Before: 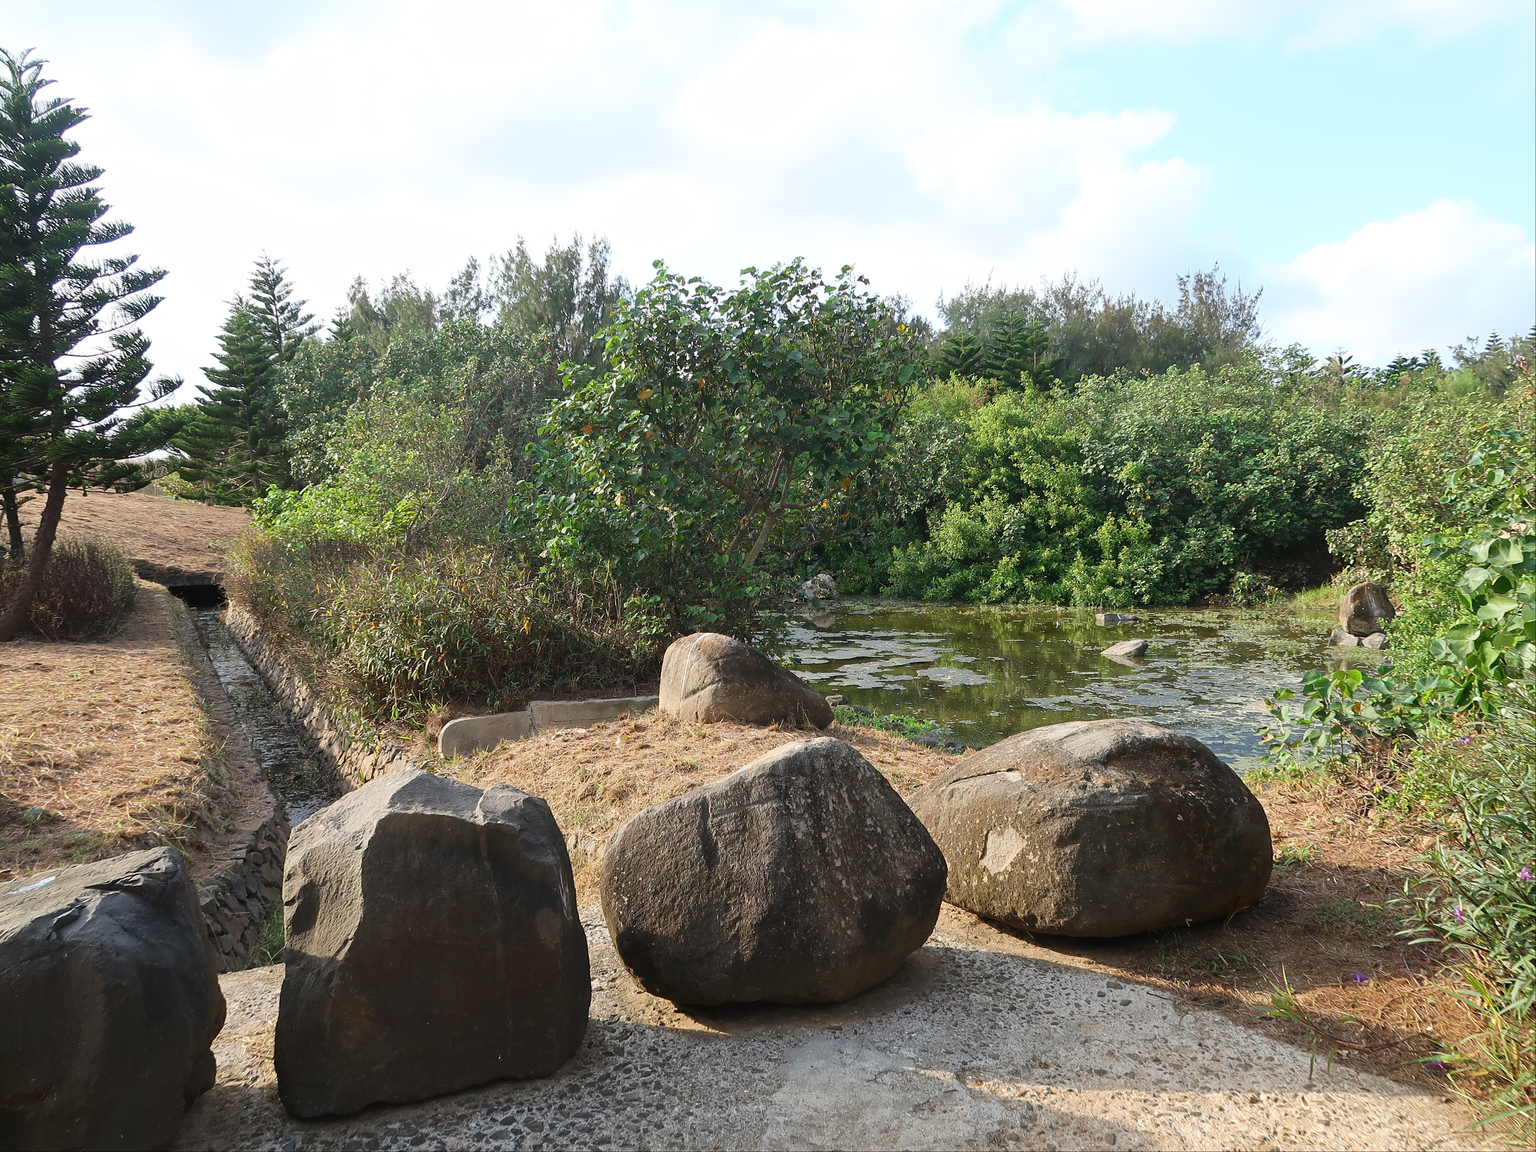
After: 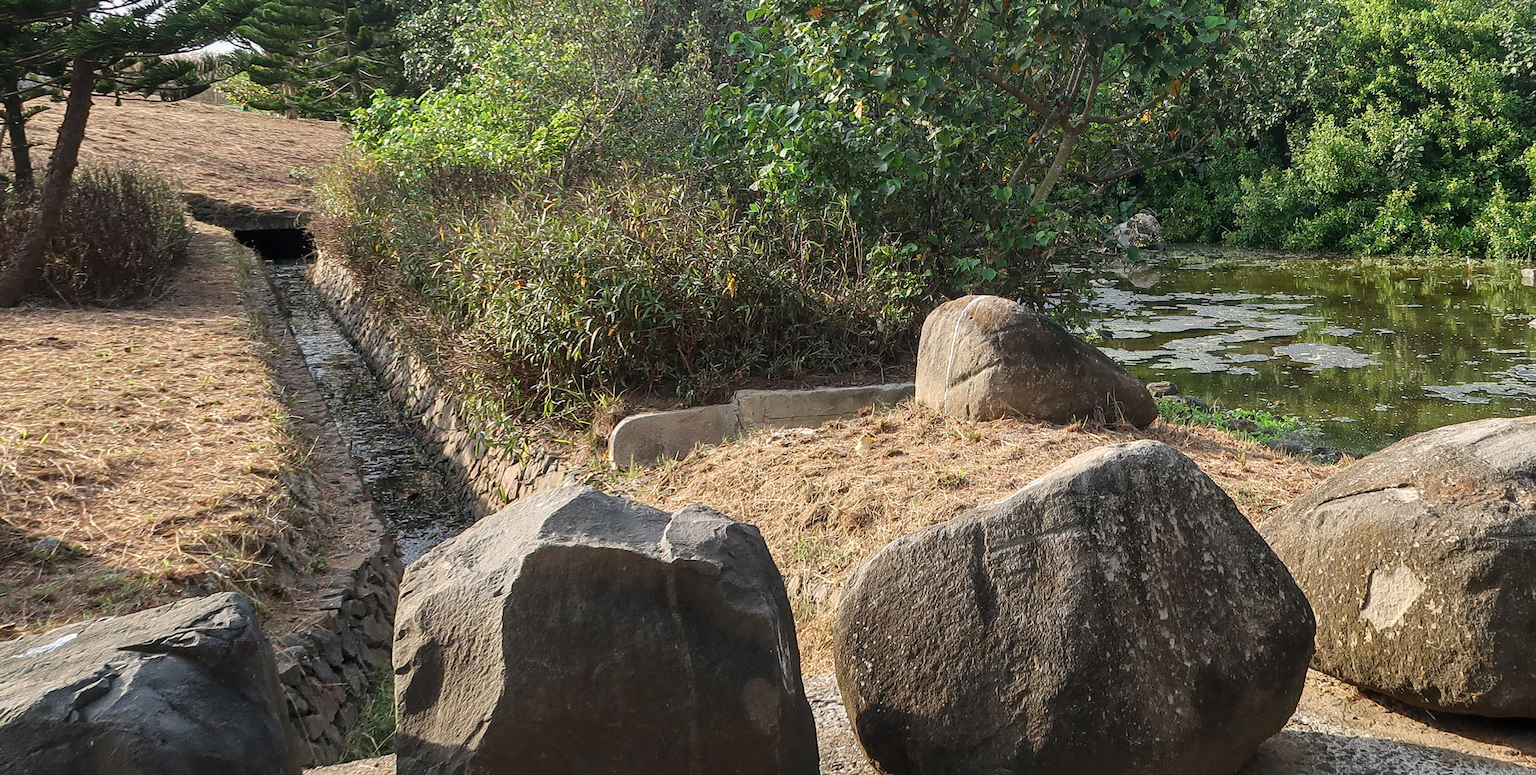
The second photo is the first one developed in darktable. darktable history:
crop: top 36.498%, right 27.964%, bottom 14.995%
local contrast: on, module defaults
